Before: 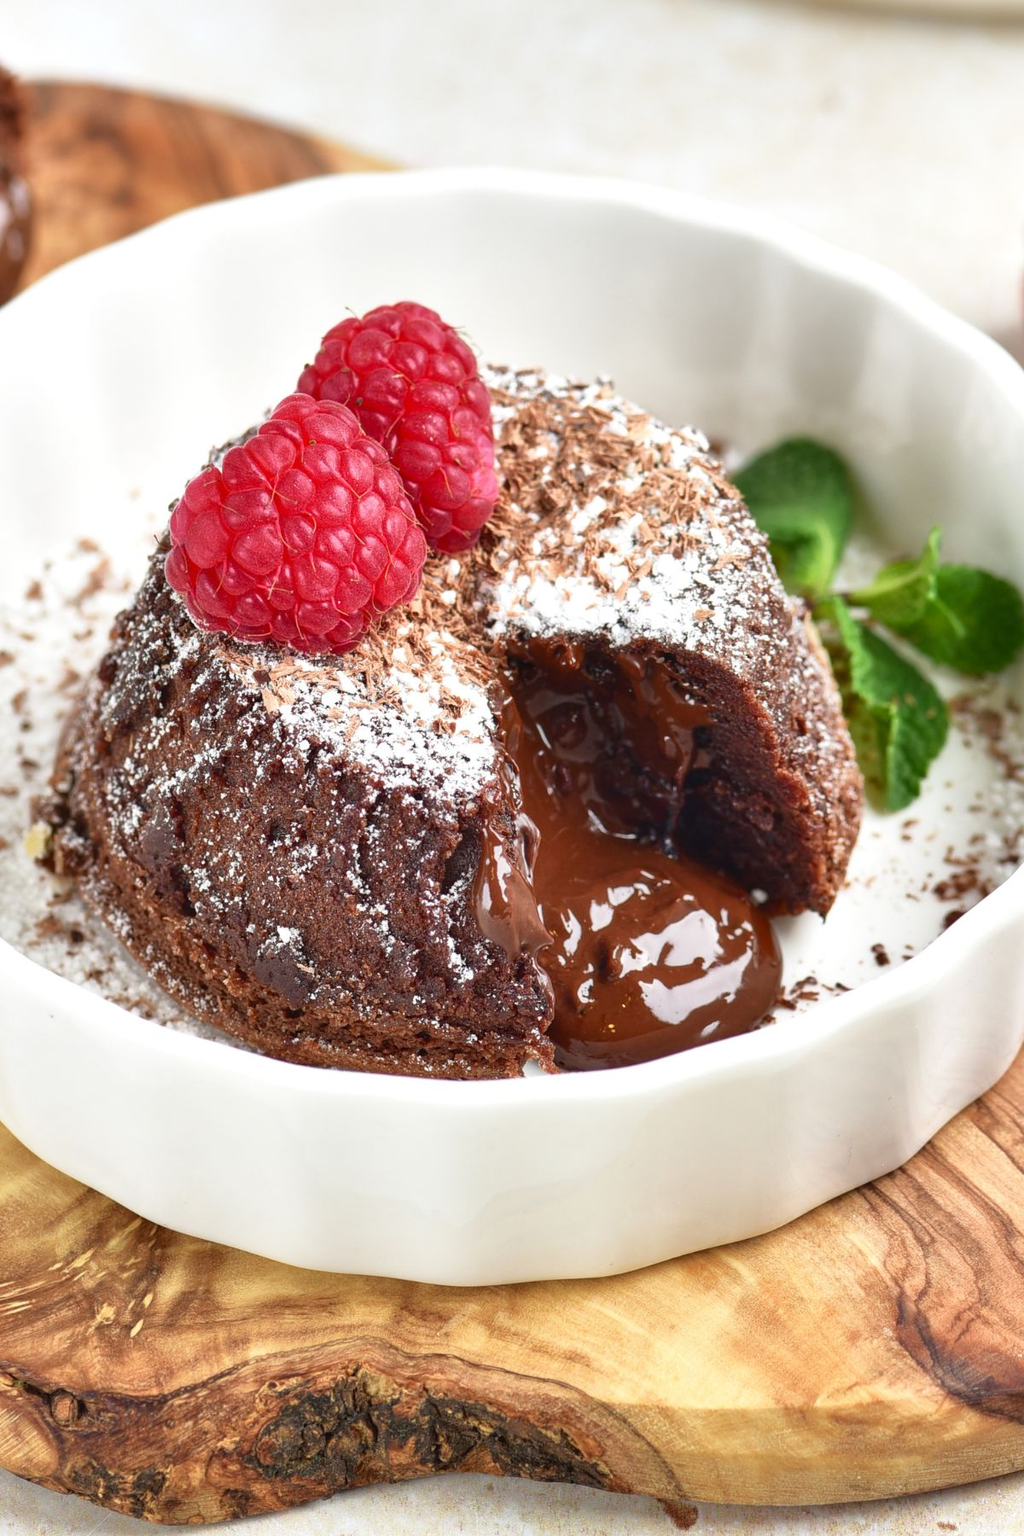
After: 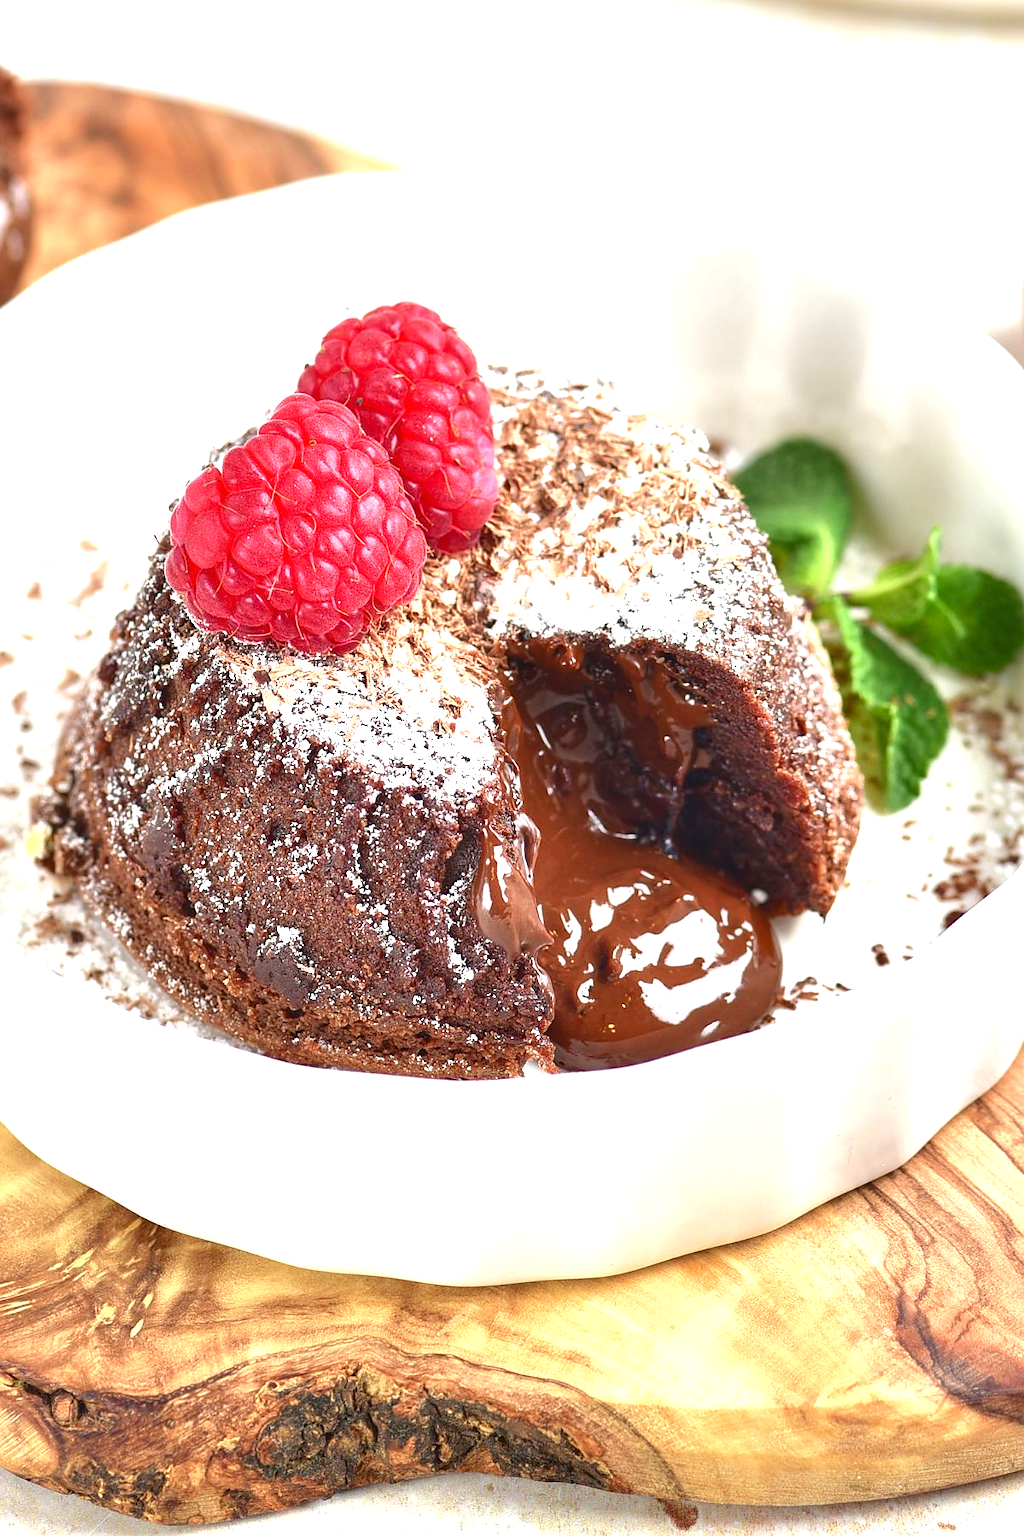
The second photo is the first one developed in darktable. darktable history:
sharpen: radius 0.969, amount 0.604
exposure: exposure 0.77 EV, compensate highlight preservation false
